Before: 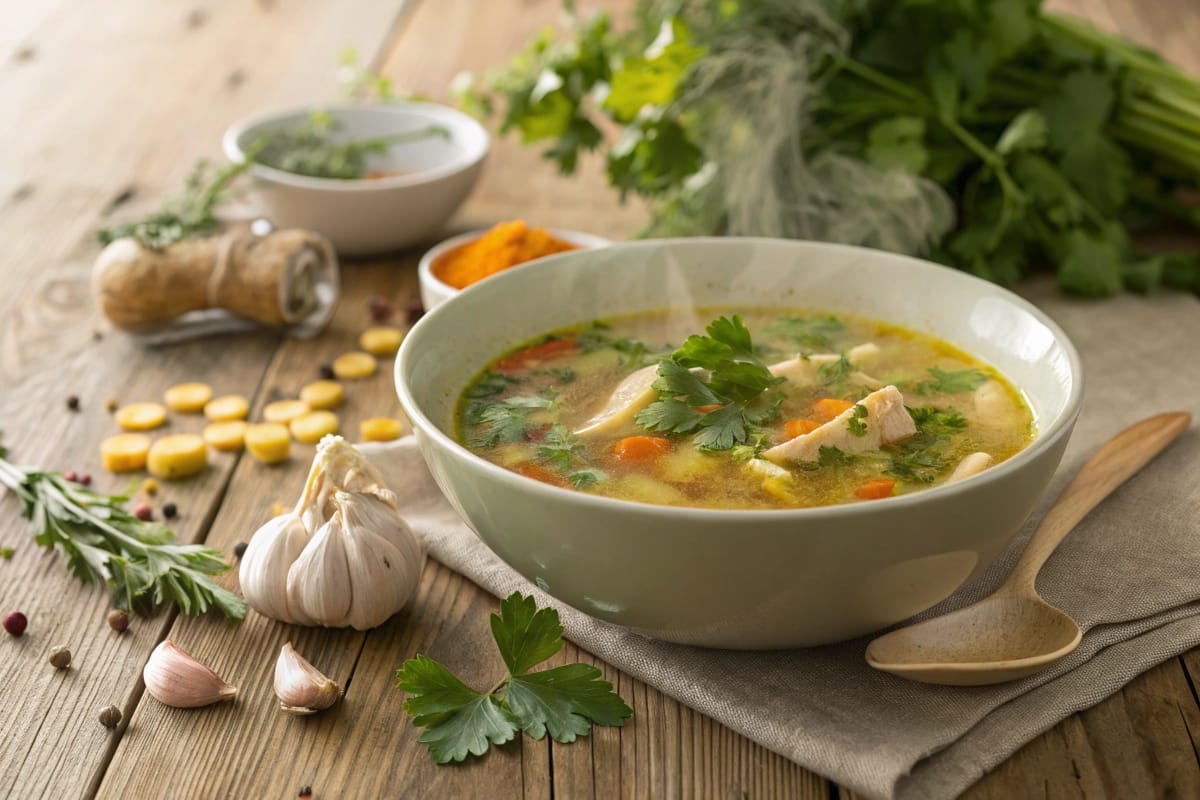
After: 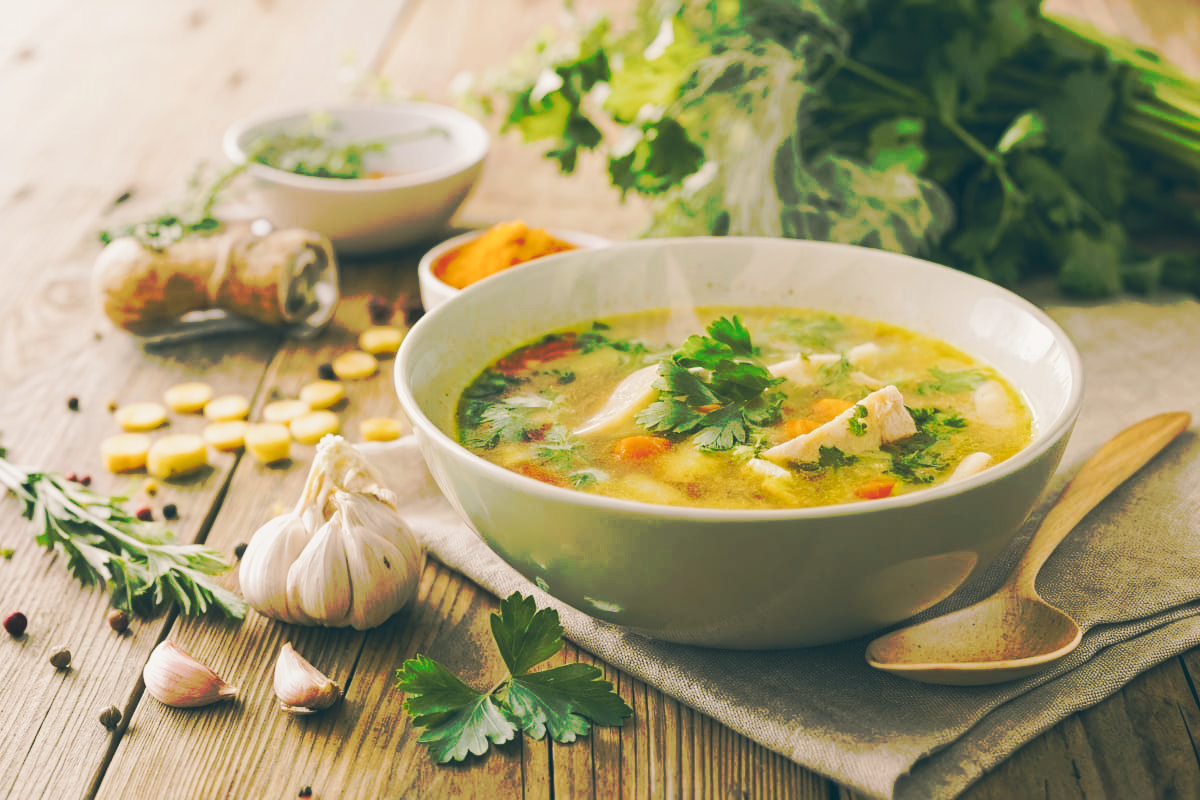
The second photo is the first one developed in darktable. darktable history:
tone curve: curves: ch0 [(0, 0) (0.003, 0.003) (0.011, 0.011) (0.025, 0.024) (0.044, 0.042) (0.069, 0.066) (0.1, 0.095) (0.136, 0.129) (0.177, 0.169) (0.224, 0.214) (0.277, 0.264) (0.335, 0.32) (0.399, 0.38) (0.468, 0.446) (0.543, 0.62) (0.623, 0.687) (0.709, 0.758) (0.801, 0.834) (0.898, 0.915) (1, 1)], preserve colors none
color look up table: target L [94.14, 92.8, 90.02, 82.77, 80.49, 74.29, 70.16, 66.87, 60.55, 55.8, 41.99, 28.92, 17.9, 93.37, 87.78, 81.27, 75.43, 72.54, 55.75, 60.74, 58.49, 54.55, 48.2, 37.28, 37.32, 24.23, 85.29, 81.21, 73.14, 70.4, 68.64, 67.74, 72.56, 60.97, 57.85, 49.62, 43.73, 44.68, 39.1, 26.41, 21.84, 19.13, 17.73, 80.6, 63.31, 55.45, 44.05, 52.84, 28.01], target a [-4.57, -6.641, -14.32, -20.5, -12.77, -13.91, -3.948, -53.54, -9.213, -39.15, -8.372, -28.36, -9.866, 2.738, 6.593, 16.48, 30.53, 35.68, 76.12, 39.01, 62.52, 20.8, 74.39, 40.66, 46.67, 6.353, 17.23, 5.299, 36.24, 3.318, 51.52, 30.54, 54.46, 15.3, 23.56, 67.6, 24.58, 63.22, 52.47, 29.4, 10.07, 6.632, -4.986, -17.45, -16.62, -9.641, 0.924, -31.26, -7.844], target b [23.7, 7.788, 20.14, 12.77, 28.65, 10.87, 66.78, 39.81, 32.49, 15.95, 8.329, 10.91, -3.839, 4.189, 21.23, 64.49, 10, 31.23, 42.18, 54.69, 62.12, 31.9, 16.95, 13.13, 29.86, 7.91, -7.013, -12.94, -24.73, 2.905, -8.521, -3.153, -27.43, -26.91, -50.89, -34.71, -39.68, -58.67, -25.44, -65.64, -3.647, -32.96, -10.25, -4.691, -38.85, -23.41, -54.11, -8.712, -27.28], num patches 49
